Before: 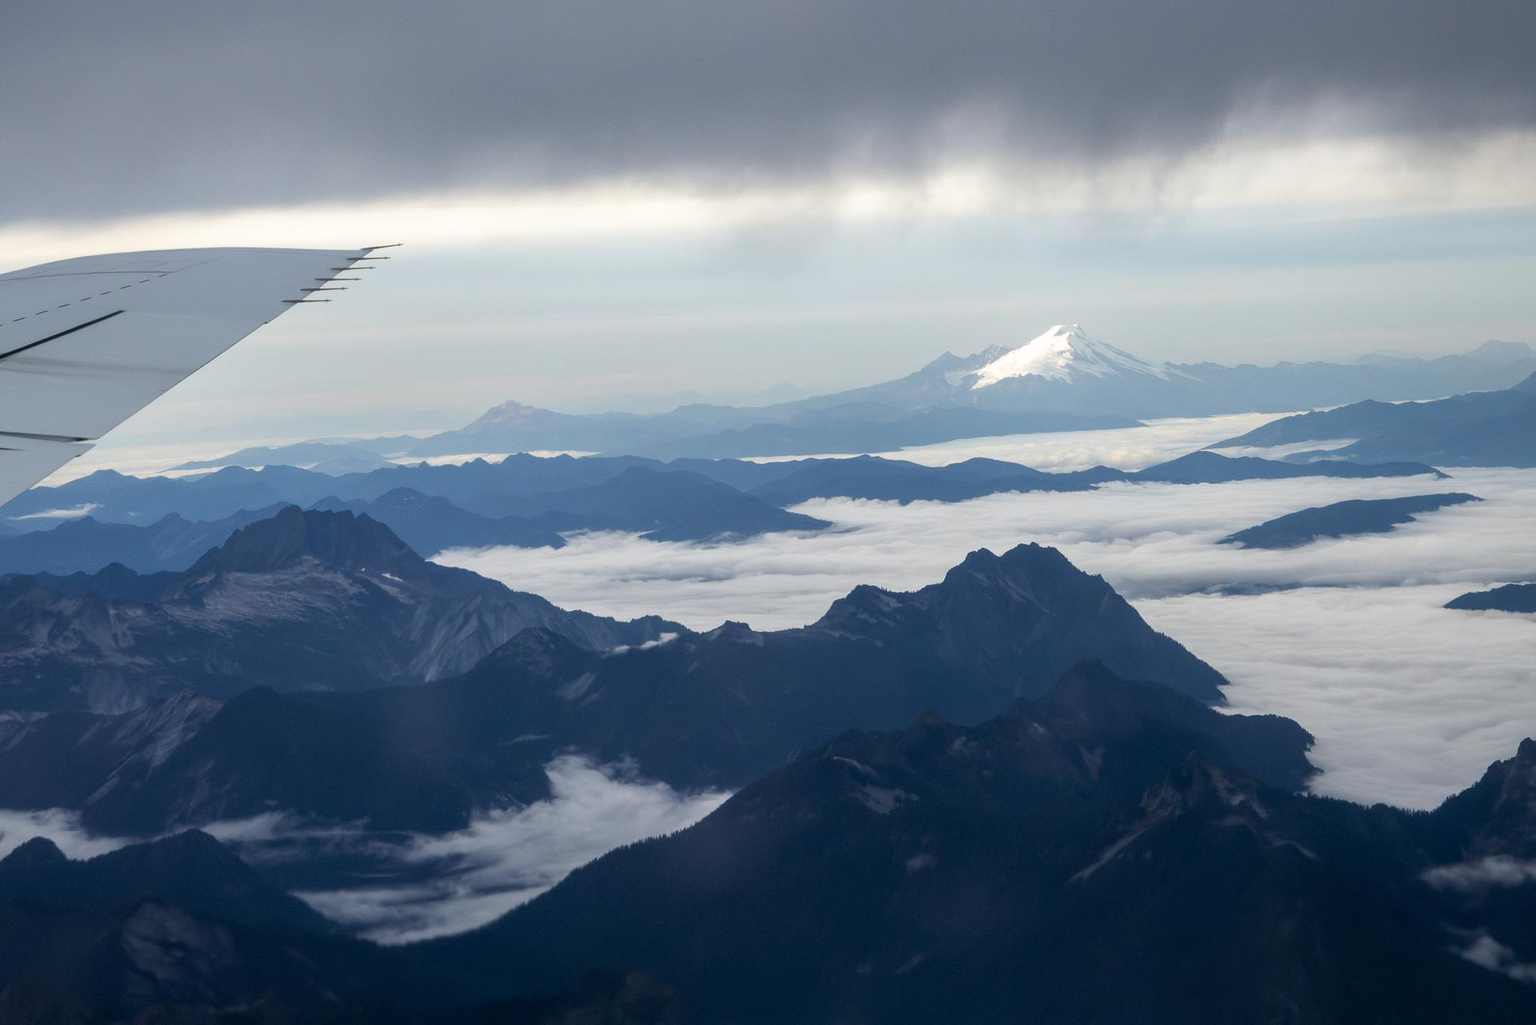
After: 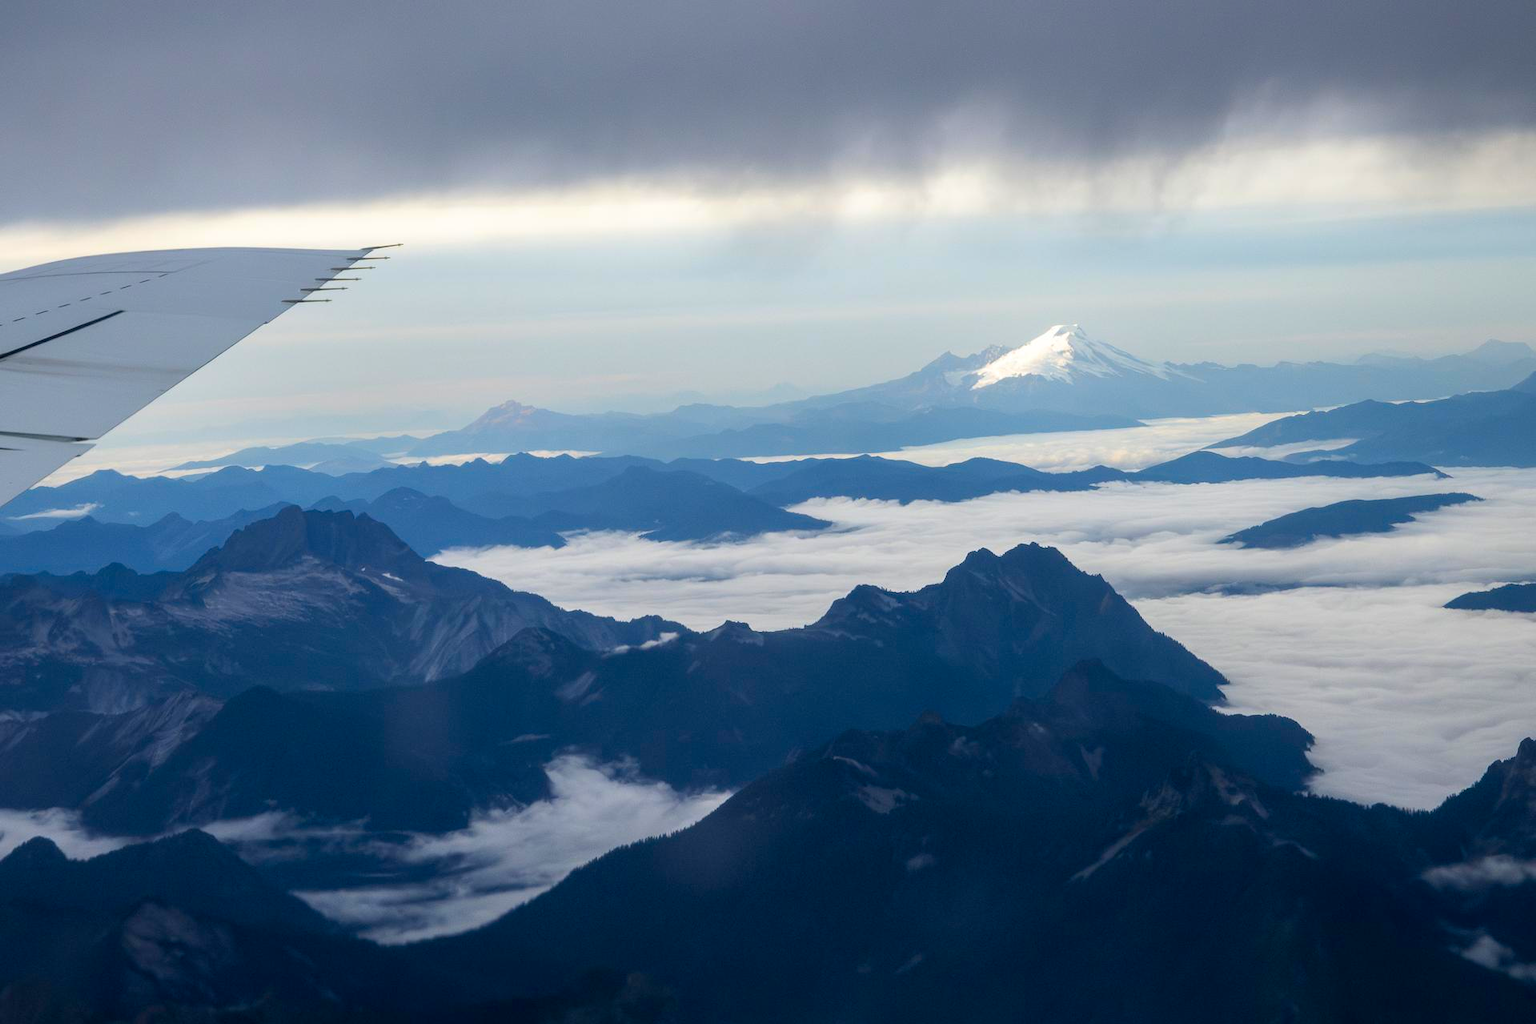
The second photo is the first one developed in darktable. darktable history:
color balance rgb: power › hue 207.36°, perceptual saturation grading › global saturation 31.168%, global vibrance 20%
